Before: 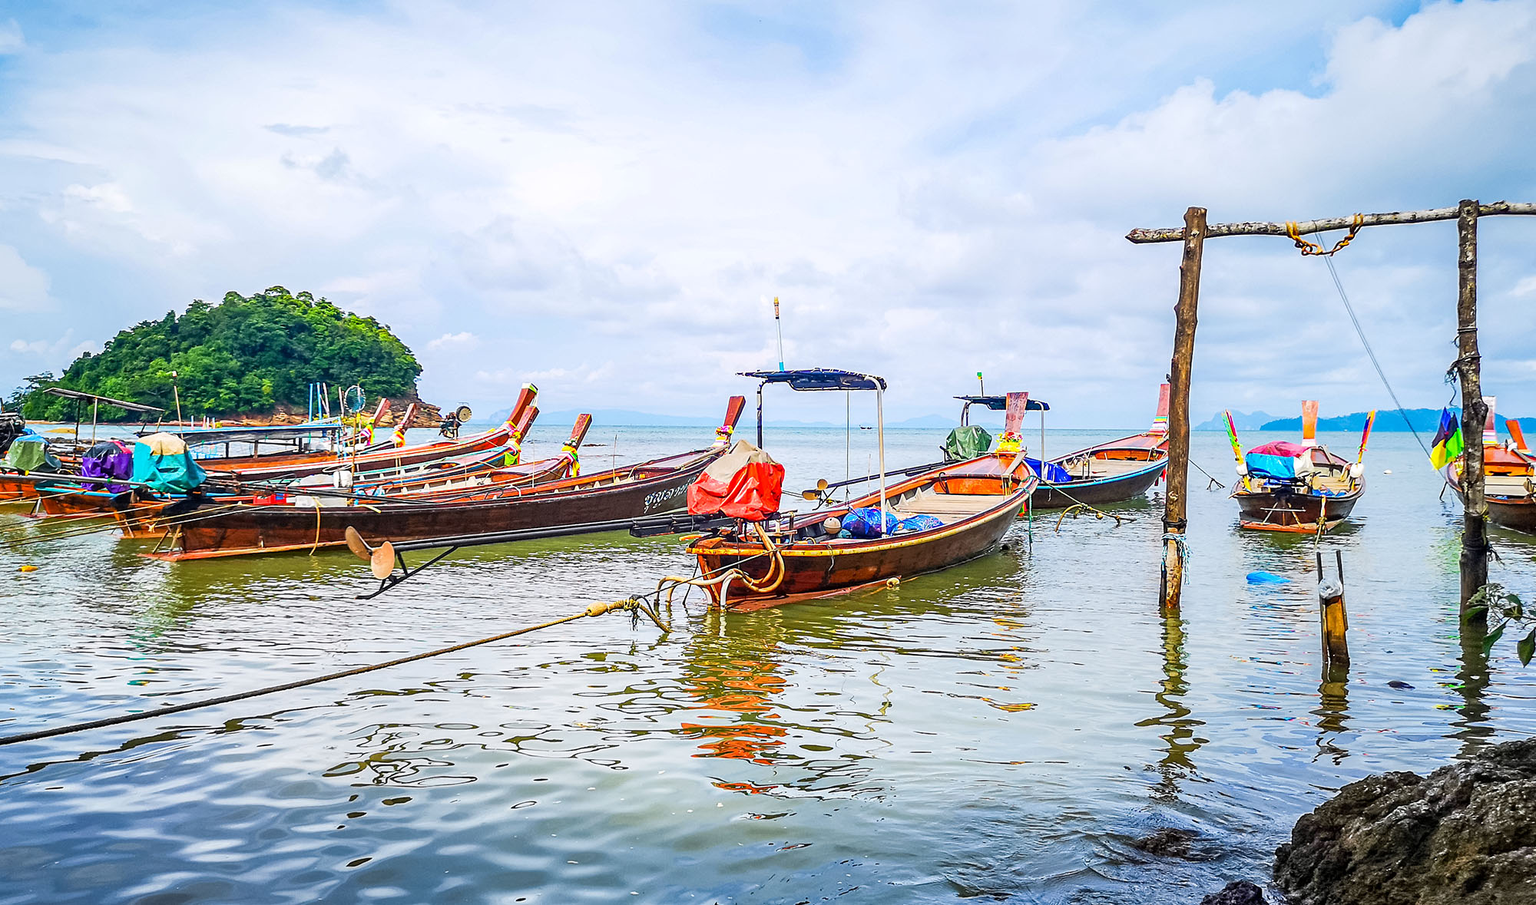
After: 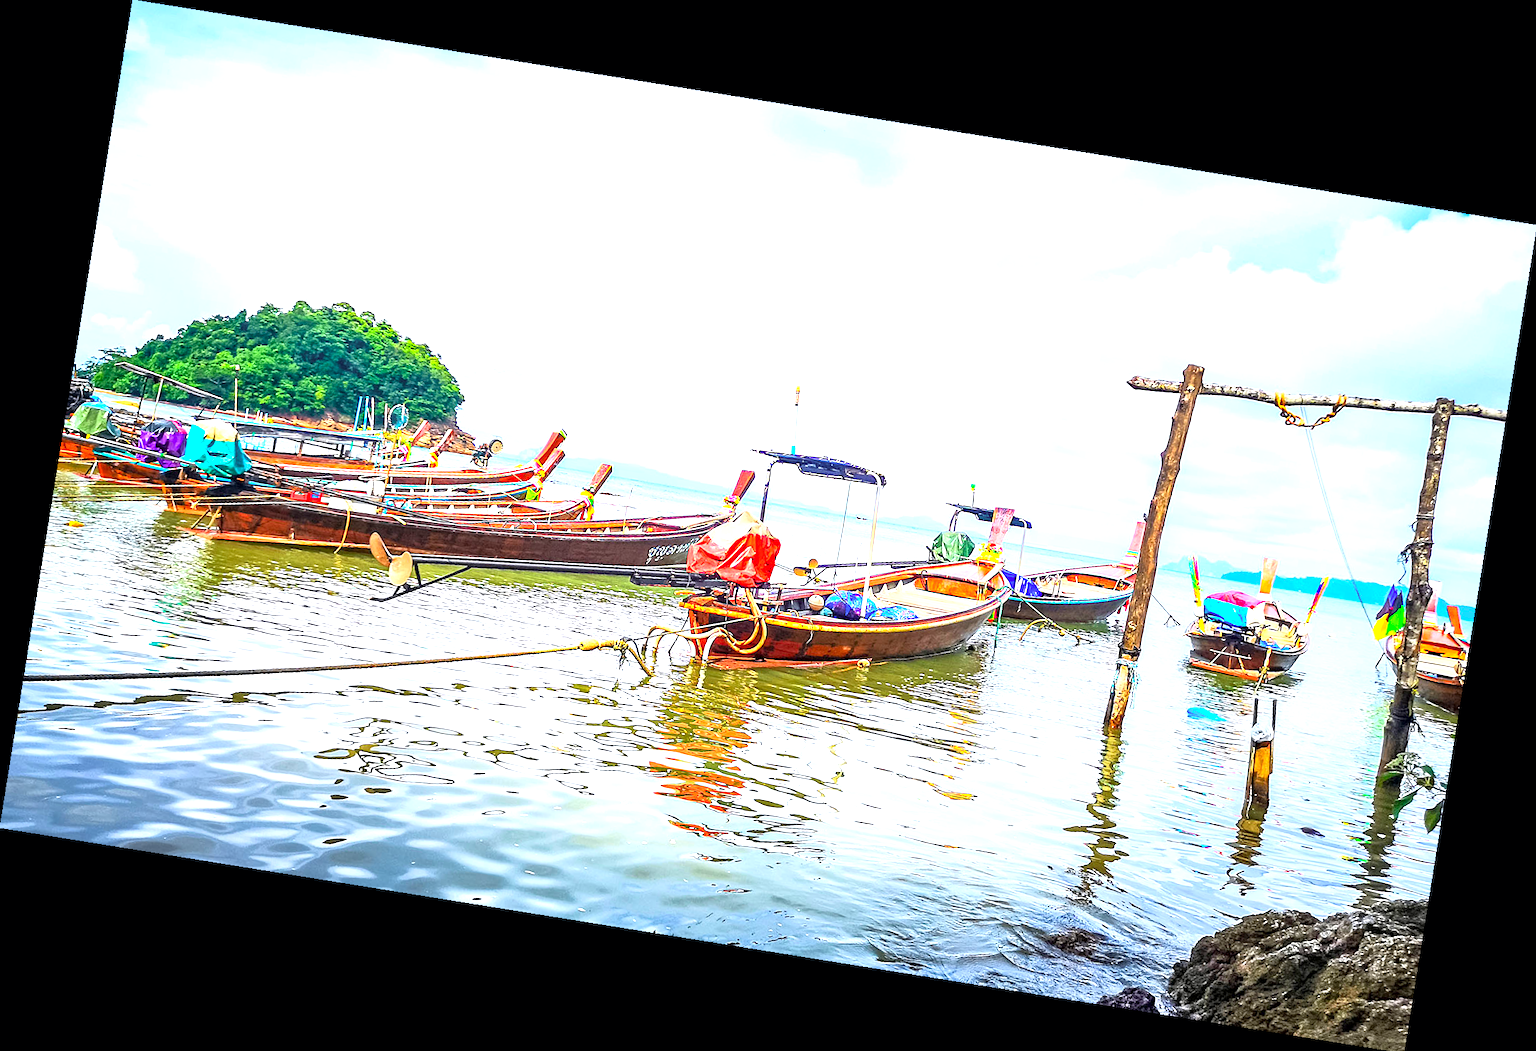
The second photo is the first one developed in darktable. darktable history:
exposure: exposure 1.15 EV, compensate highlight preservation false
rotate and perspective: rotation 9.12°, automatic cropping off
tone curve: curves: ch0 [(0.013, 0) (0.061, 0.059) (0.239, 0.256) (0.502, 0.501) (0.683, 0.676) (0.761, 0.773) (0.858, 0.858) (0.987, 0.945)]; ch1 [(0, 0) (0.172, 0.123) (0.304, 0.267) (0.414, 0.395) (0.472, 0.473) (0.502, 0.502) (0.521, 0.528) (0.583, 0.595) (0.654, 0.673) (0.728, 0.761) (1, 1)]; ch2 [(0, 0) (0.411, 0.424) (0.485, 0.476) (0.502, 0.501) (0.553, 0.557) (0.57, 0.576) (1, 1)], color space Lab, independent channels, preserve colors none
